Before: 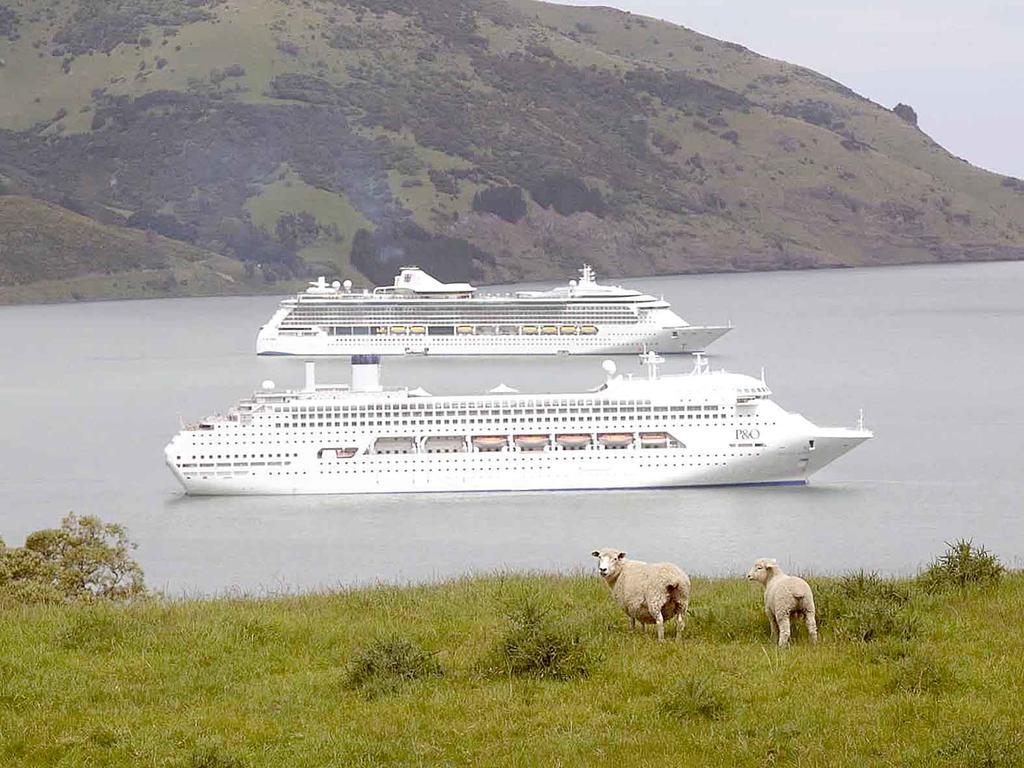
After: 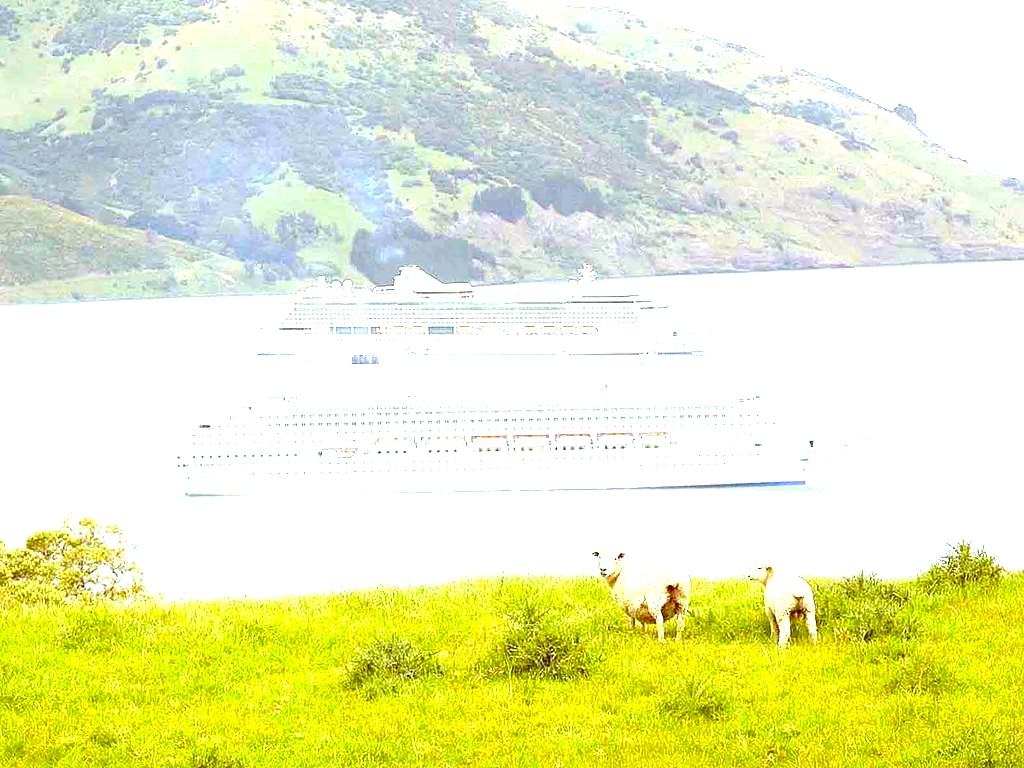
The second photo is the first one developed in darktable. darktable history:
color correction: highlights a* -7.32, highlights b* 1.43, shadows a* -3.37, saturation 1.42
exposure: black level correction 0, exposure 1.917 EV, compensate highlight preservation false
